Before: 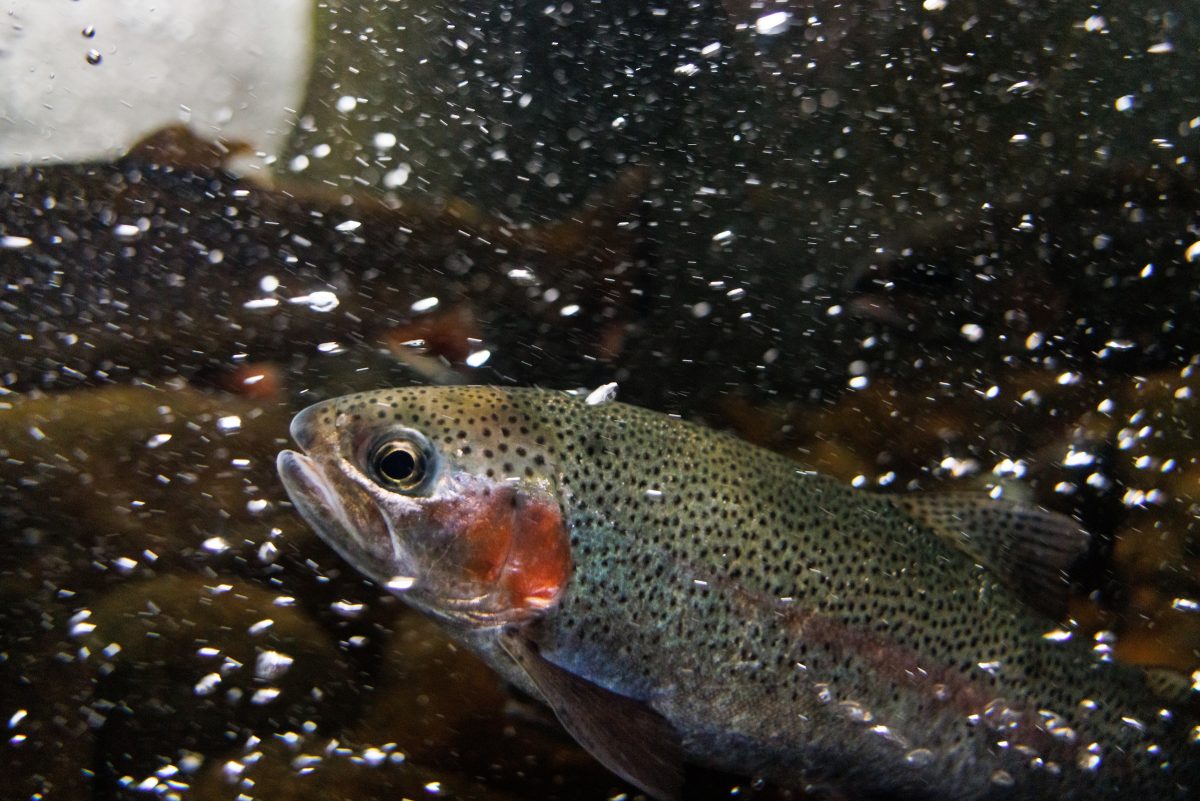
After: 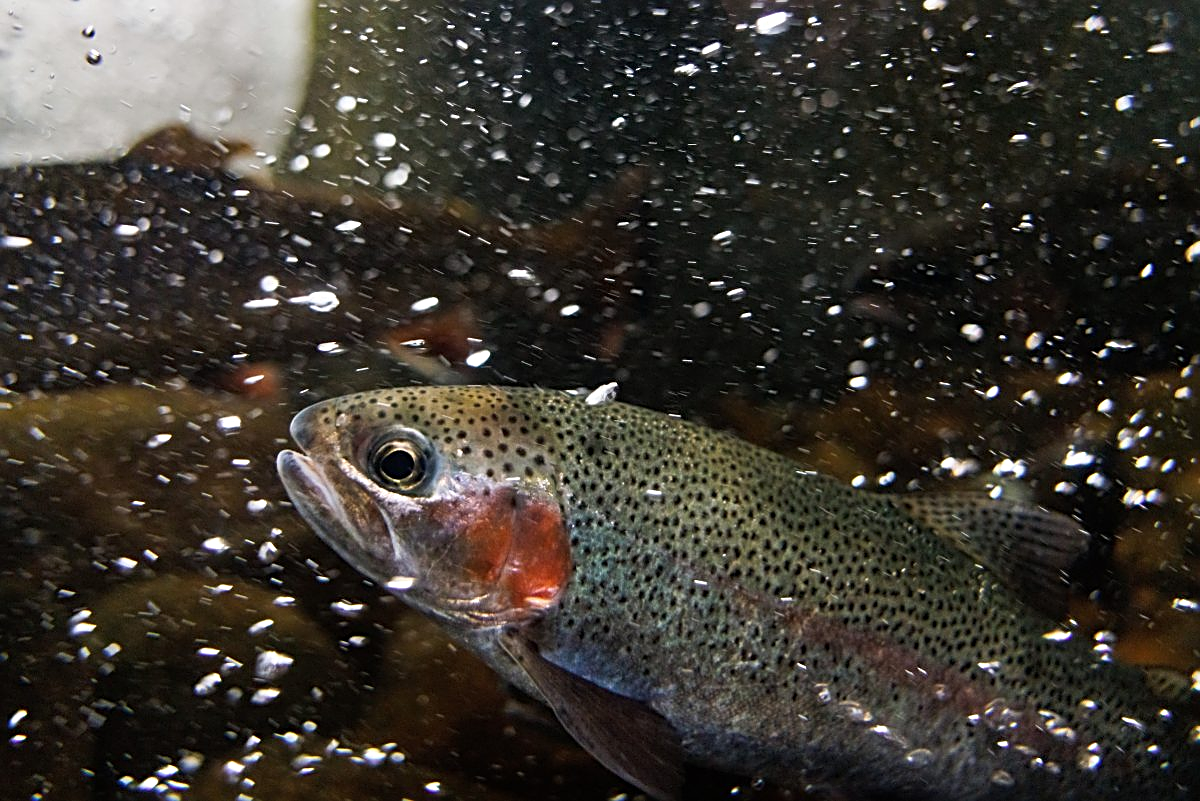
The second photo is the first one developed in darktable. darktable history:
sharpen: radius 2.537, amount 0.619
